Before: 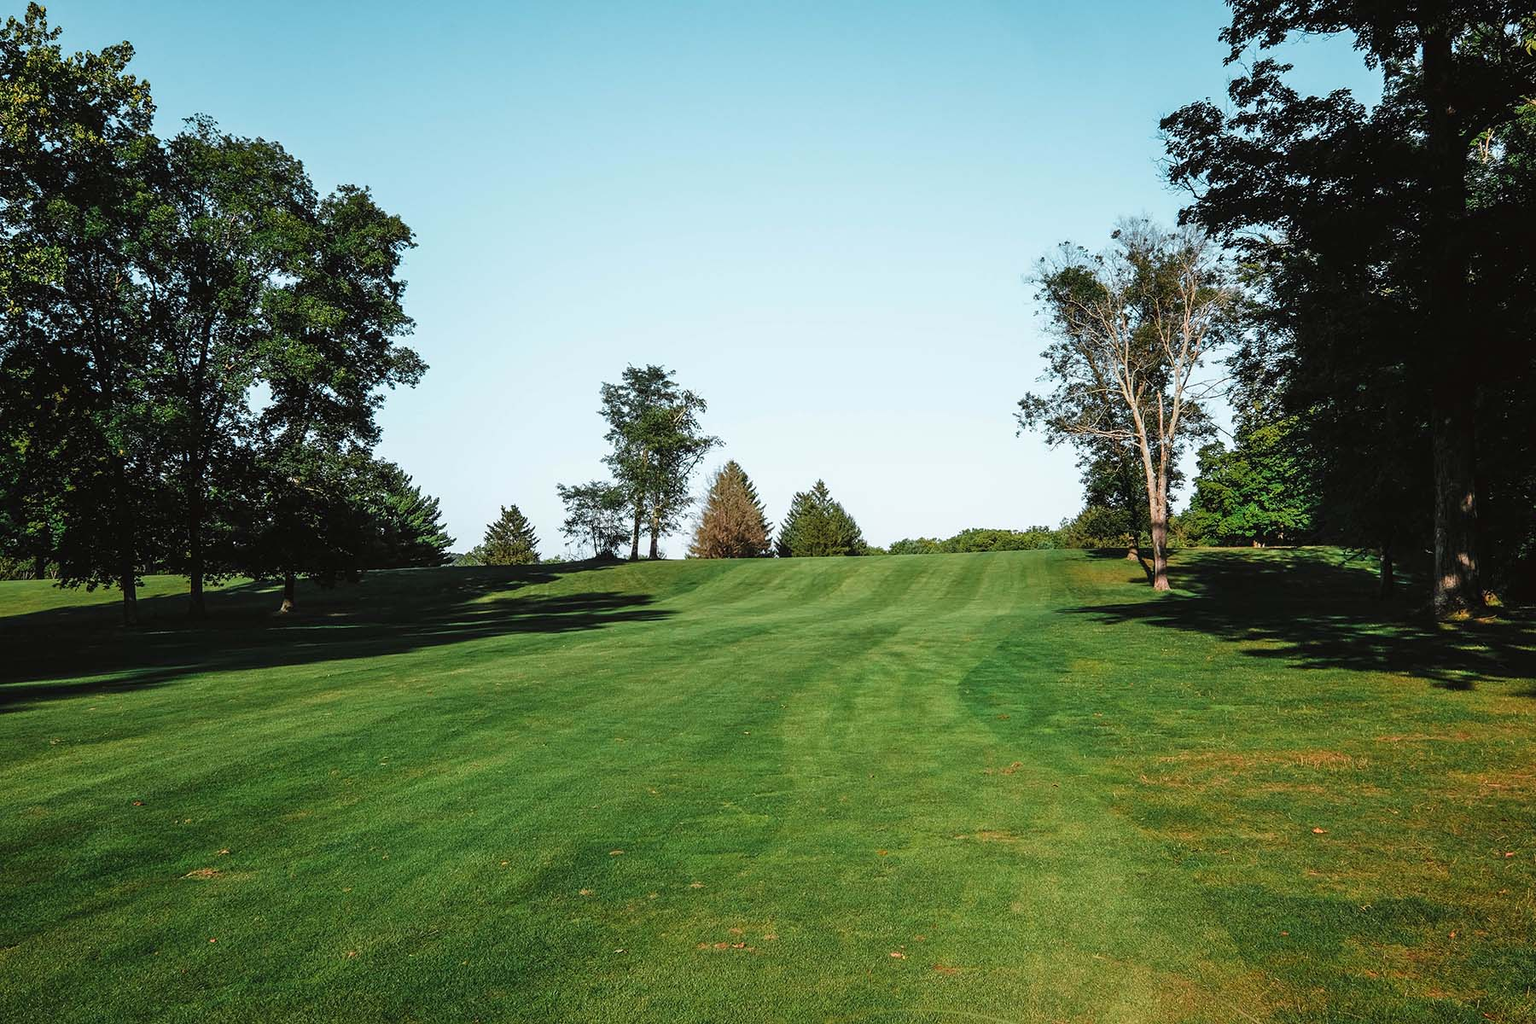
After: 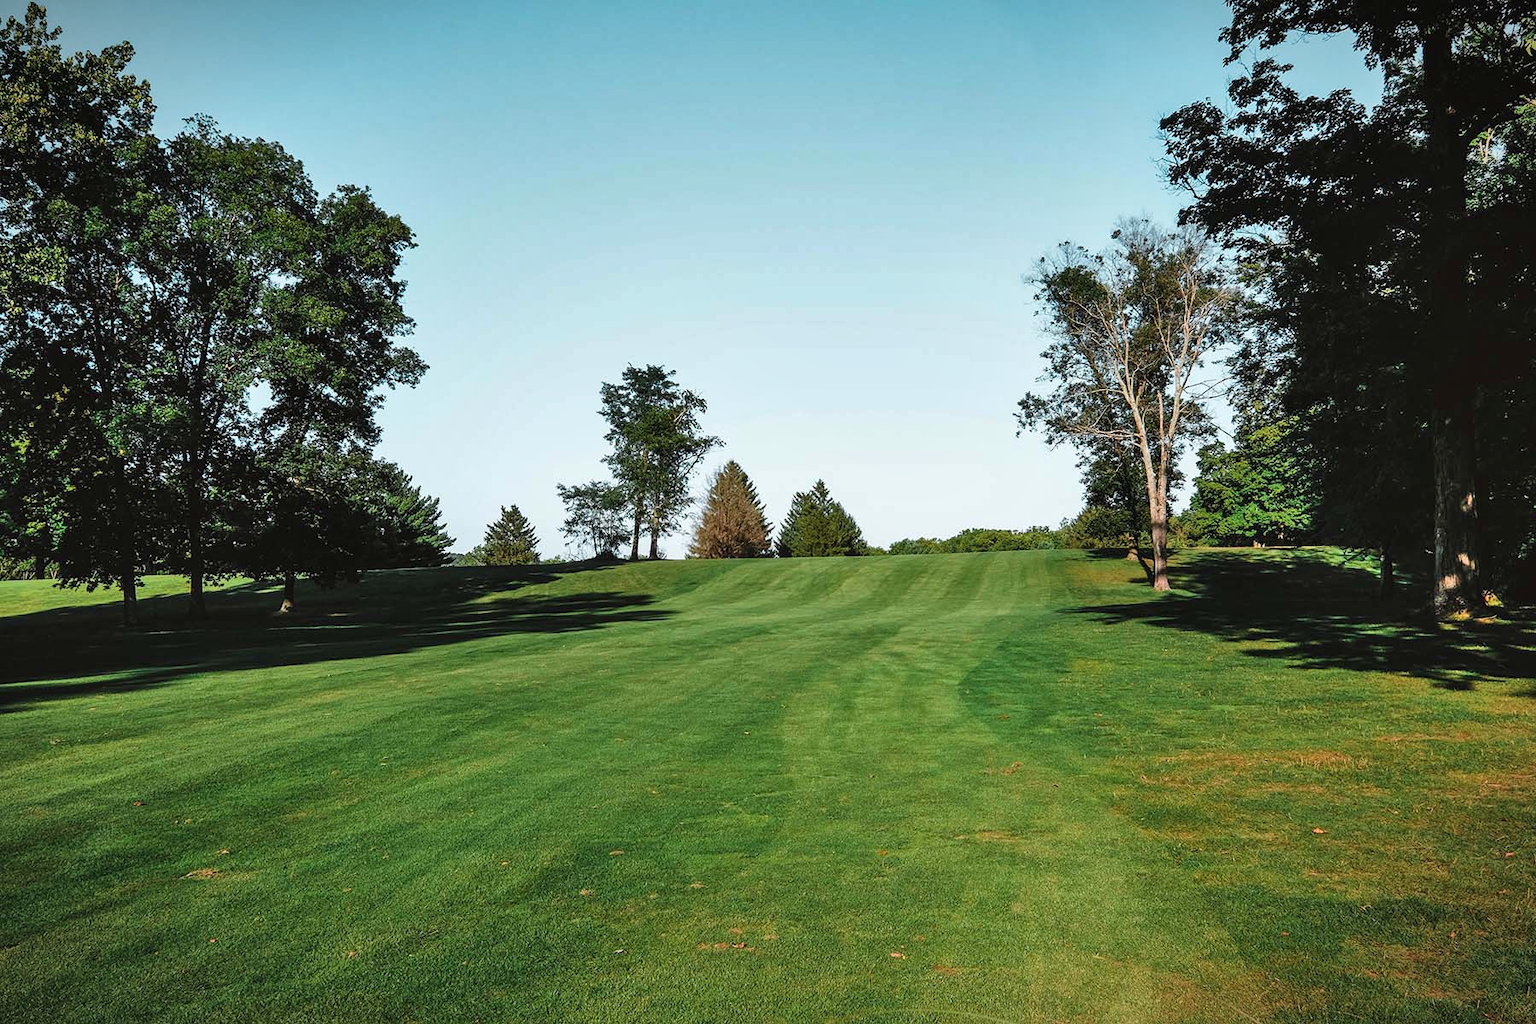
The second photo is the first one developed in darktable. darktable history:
vignetting: fall-off start 100.82%, brightness -0.577, saturation -0.252, width/height ratio 1.325
shadows and highlights: low approximation 0.01, soften with gaussian
